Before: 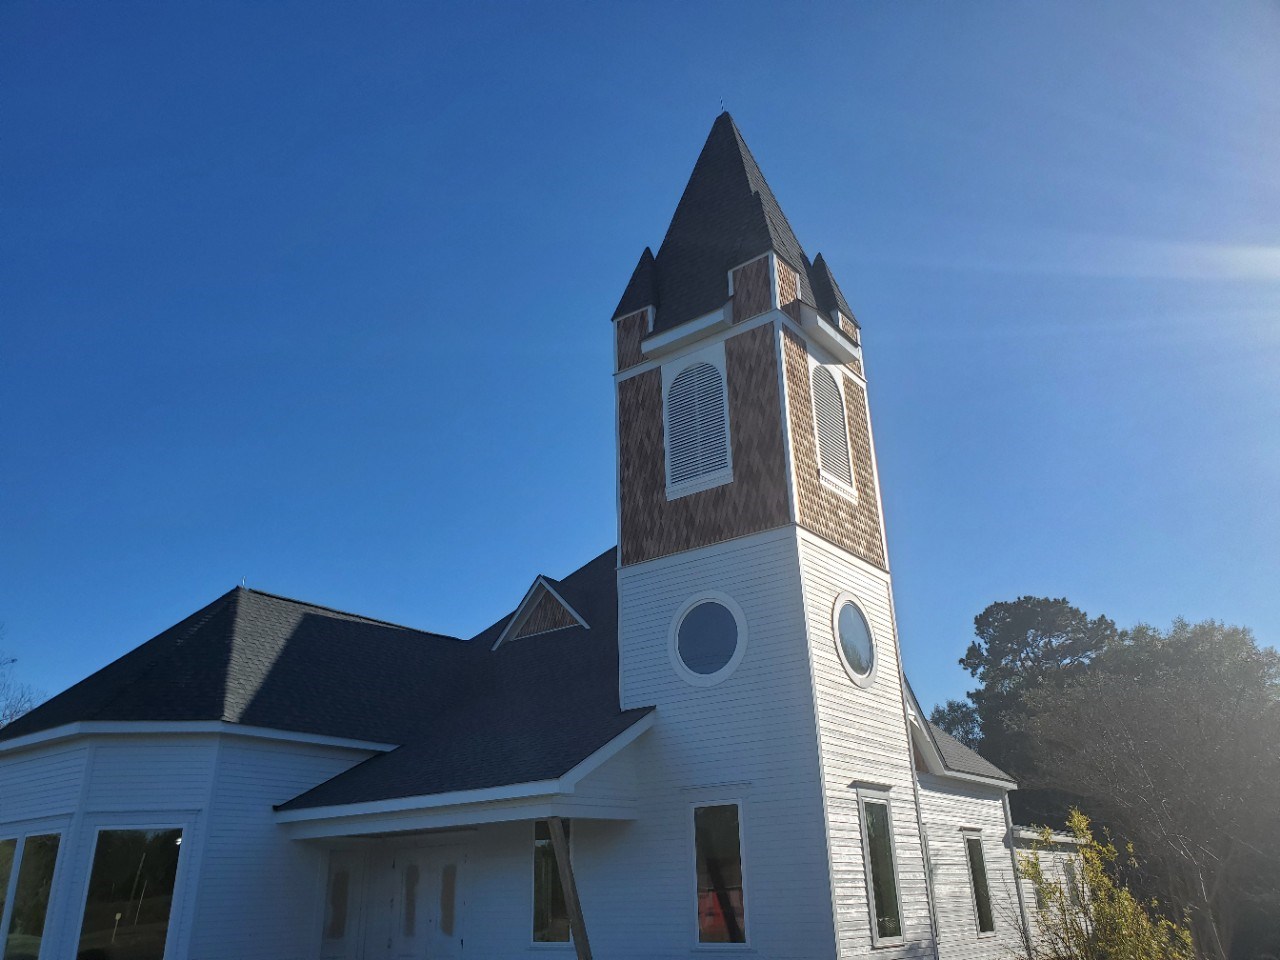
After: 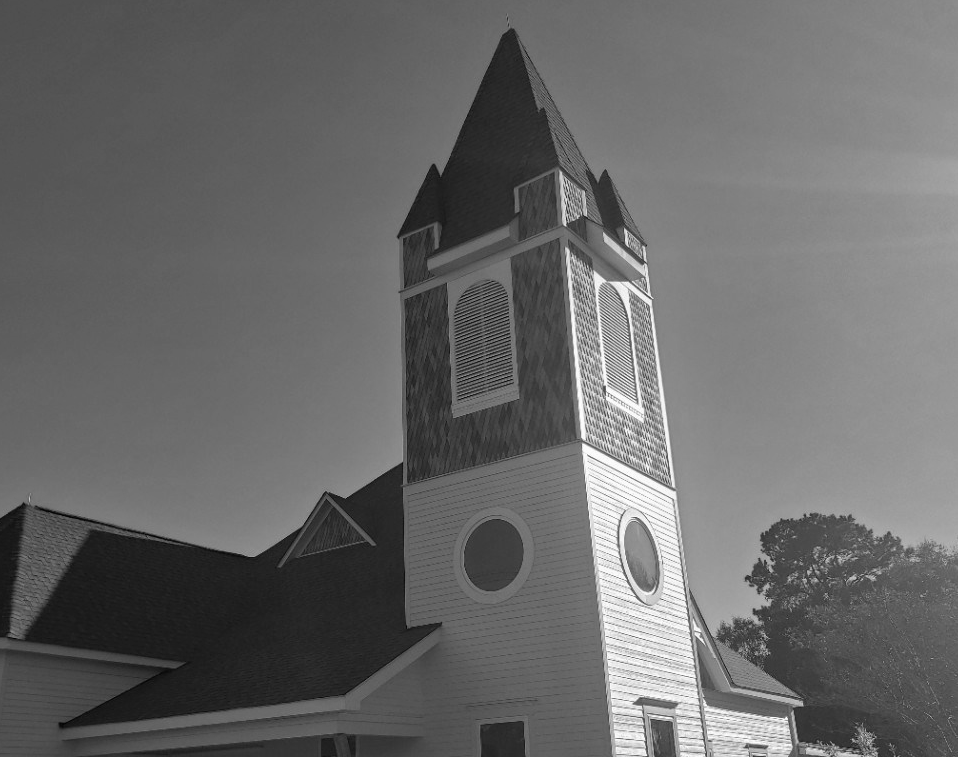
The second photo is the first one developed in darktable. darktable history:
crop: left 16.768%, top 8.653%, right 8.362%, bottom 12.485%
monochrome: a 16.06, b 15.48, size 1
